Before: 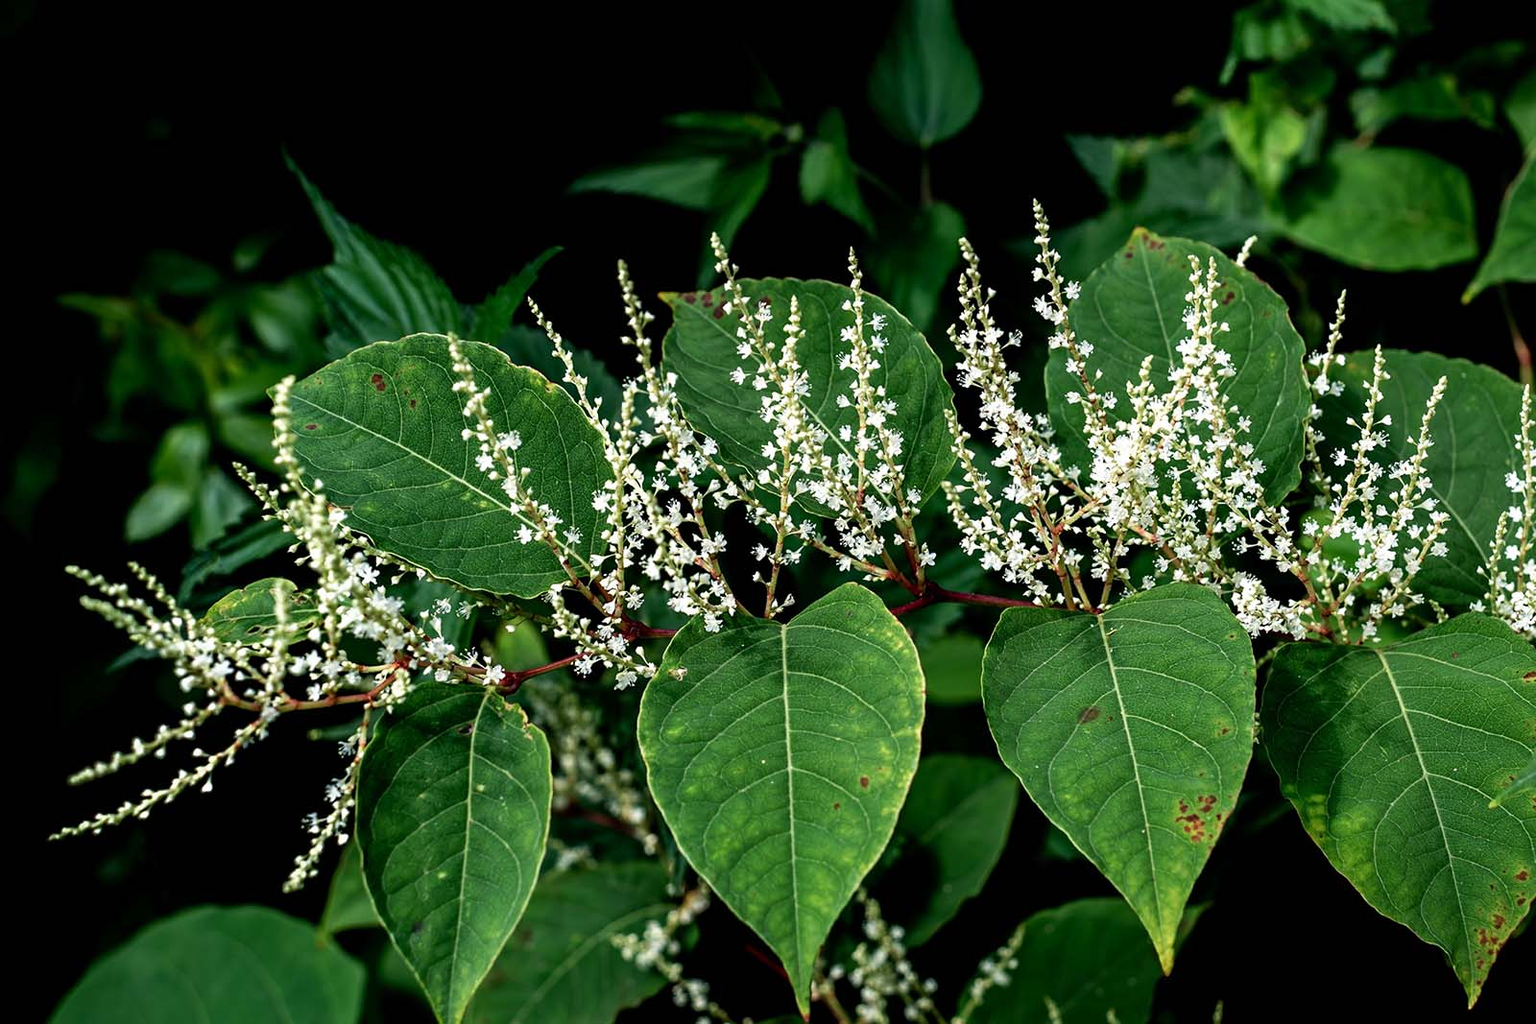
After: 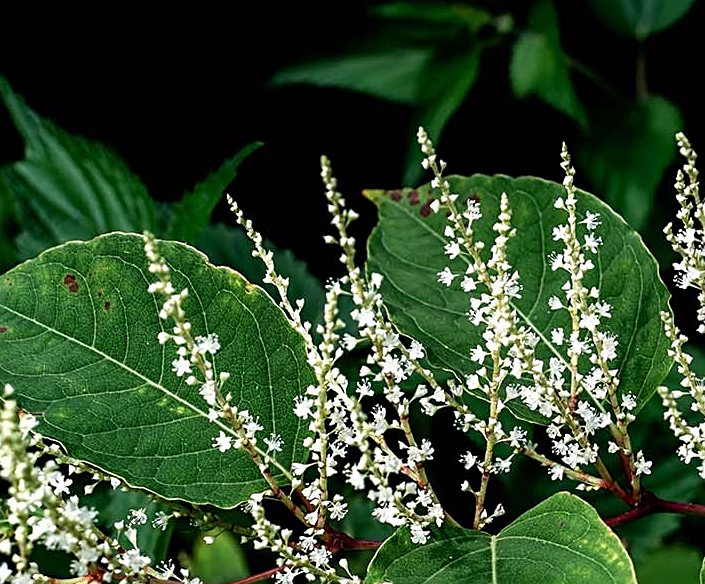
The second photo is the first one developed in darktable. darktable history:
sharpen: on, module defaults
crop: left 20.248%, top 10.86%, right 35.675%, bottom 34.321%
